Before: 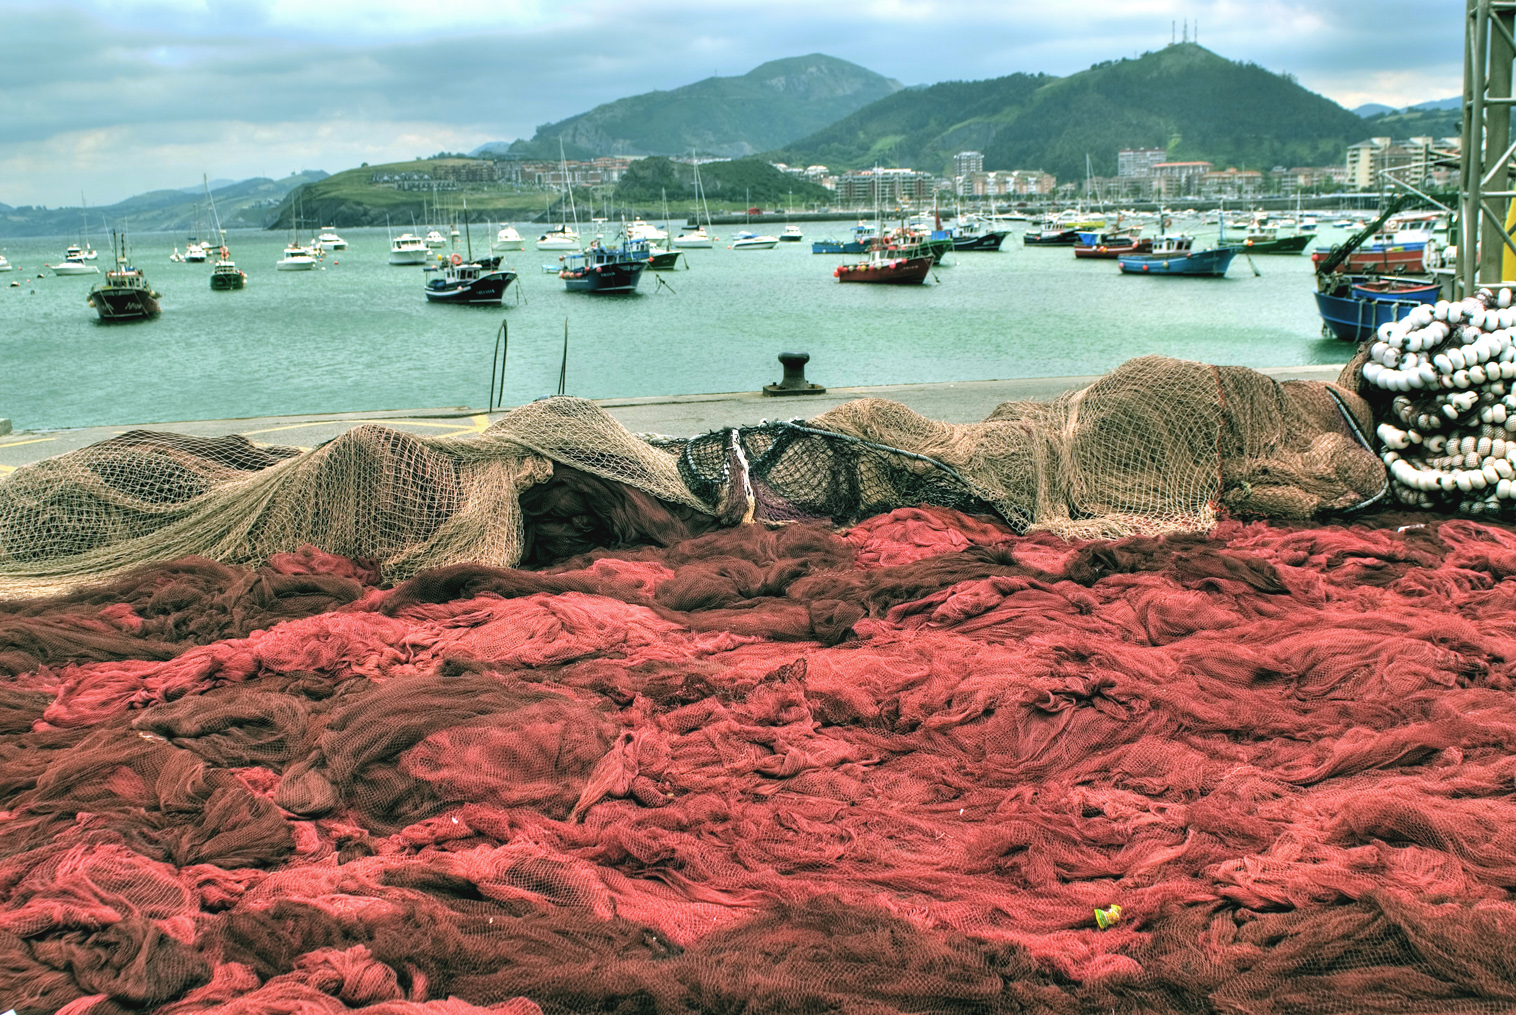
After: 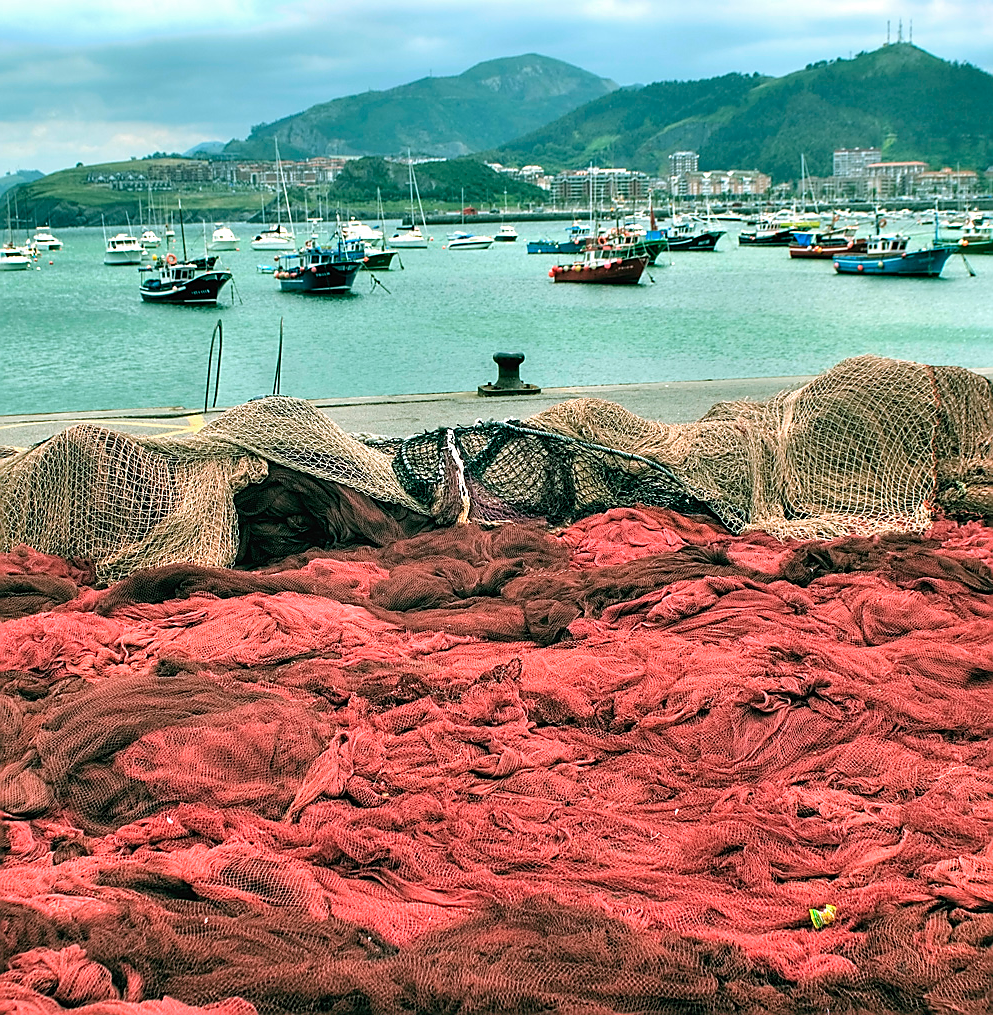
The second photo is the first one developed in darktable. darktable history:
sharpen: radius 1.388, amount 1.24, threshold 0.824
crop and rotate: left 18.835%, right 15.612%
